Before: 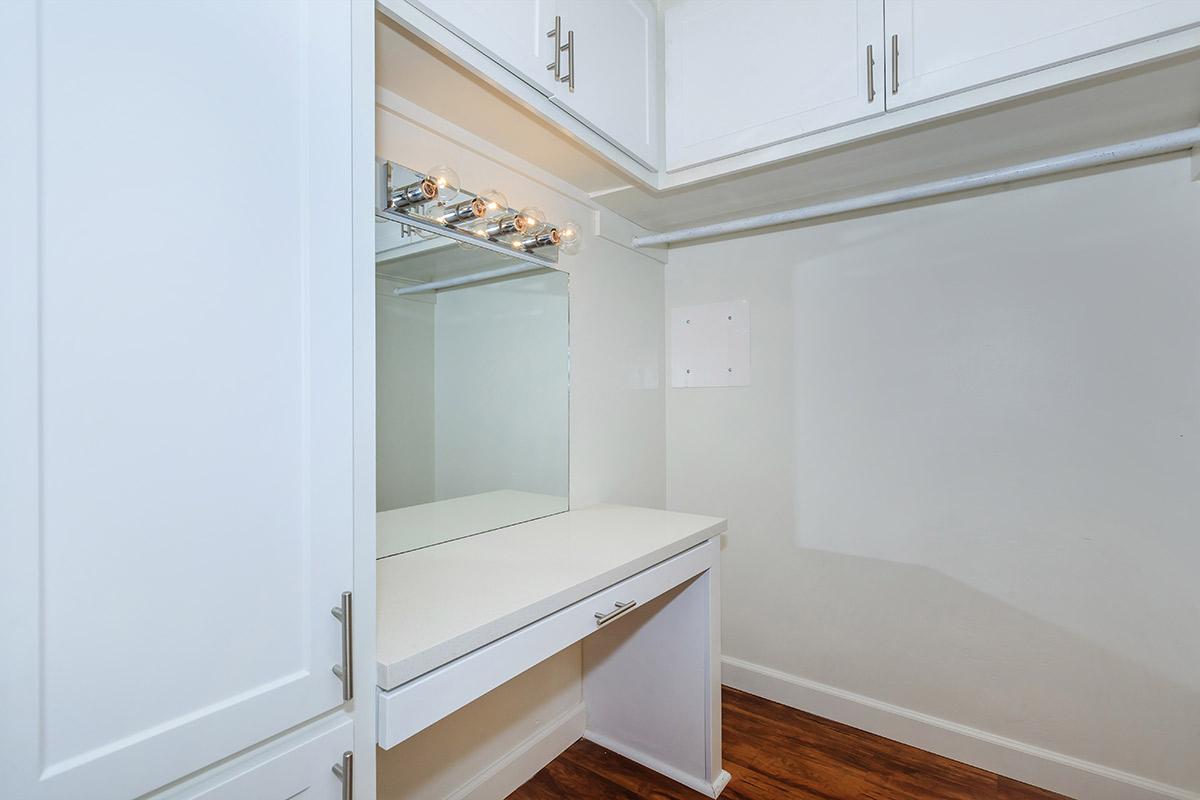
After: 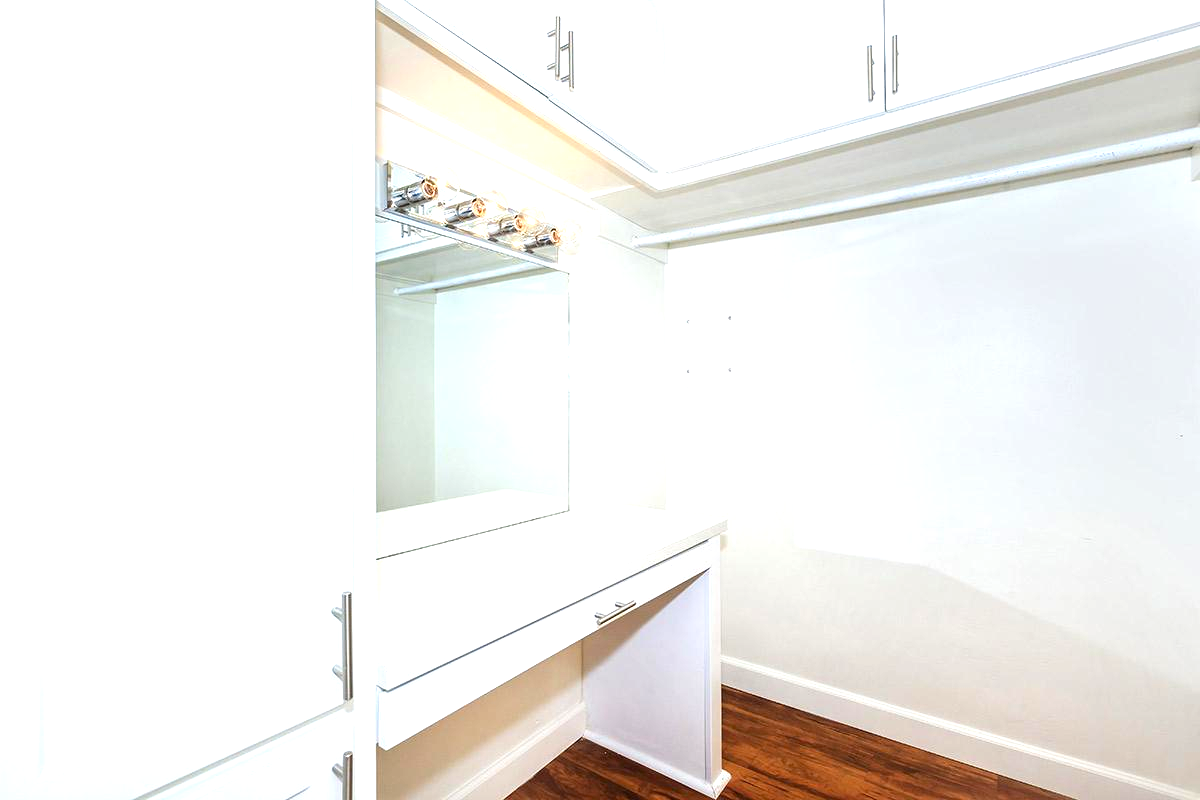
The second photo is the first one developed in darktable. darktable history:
exposure: black level correction 0.001, exposure 1.118 EV, compensate exposure bias true, compensate highlight preservation false
